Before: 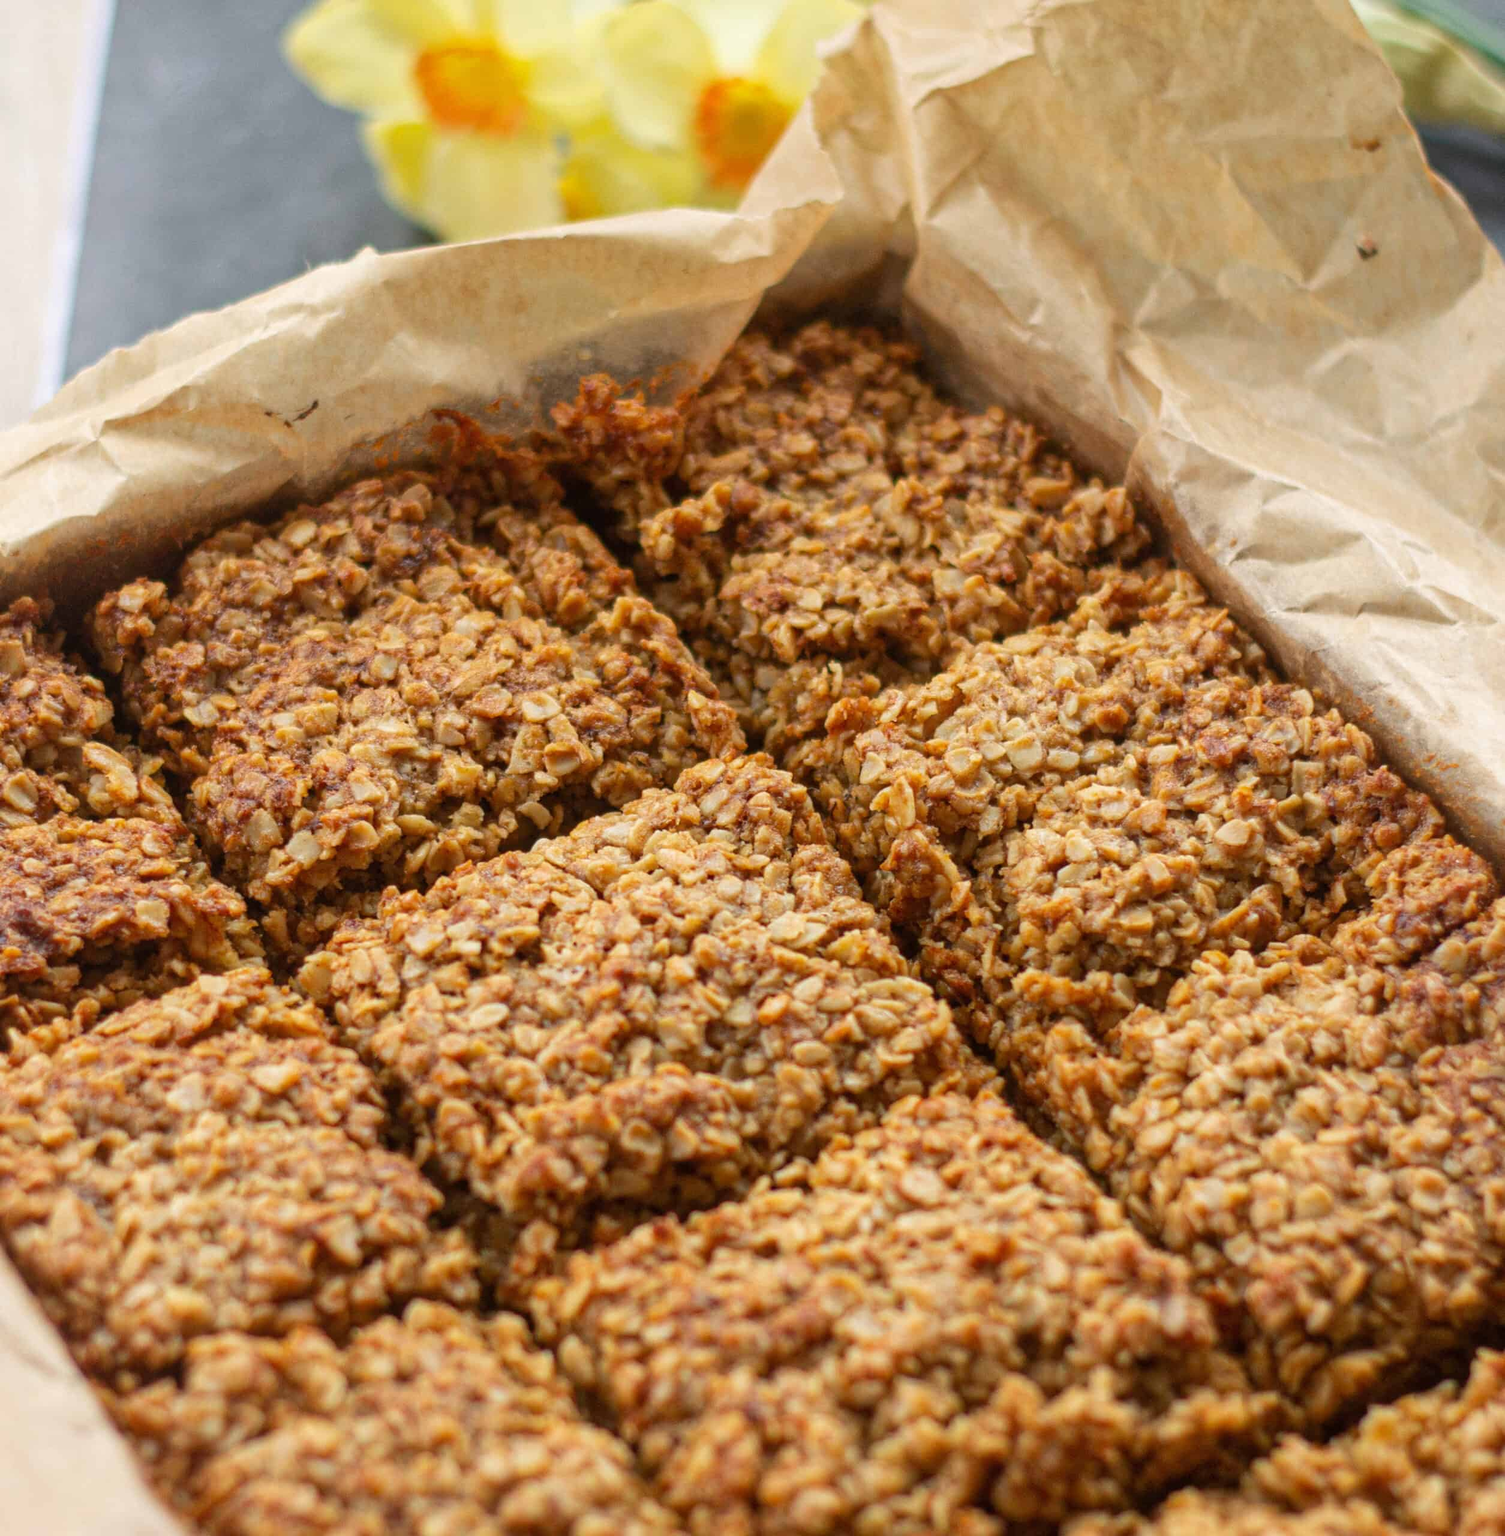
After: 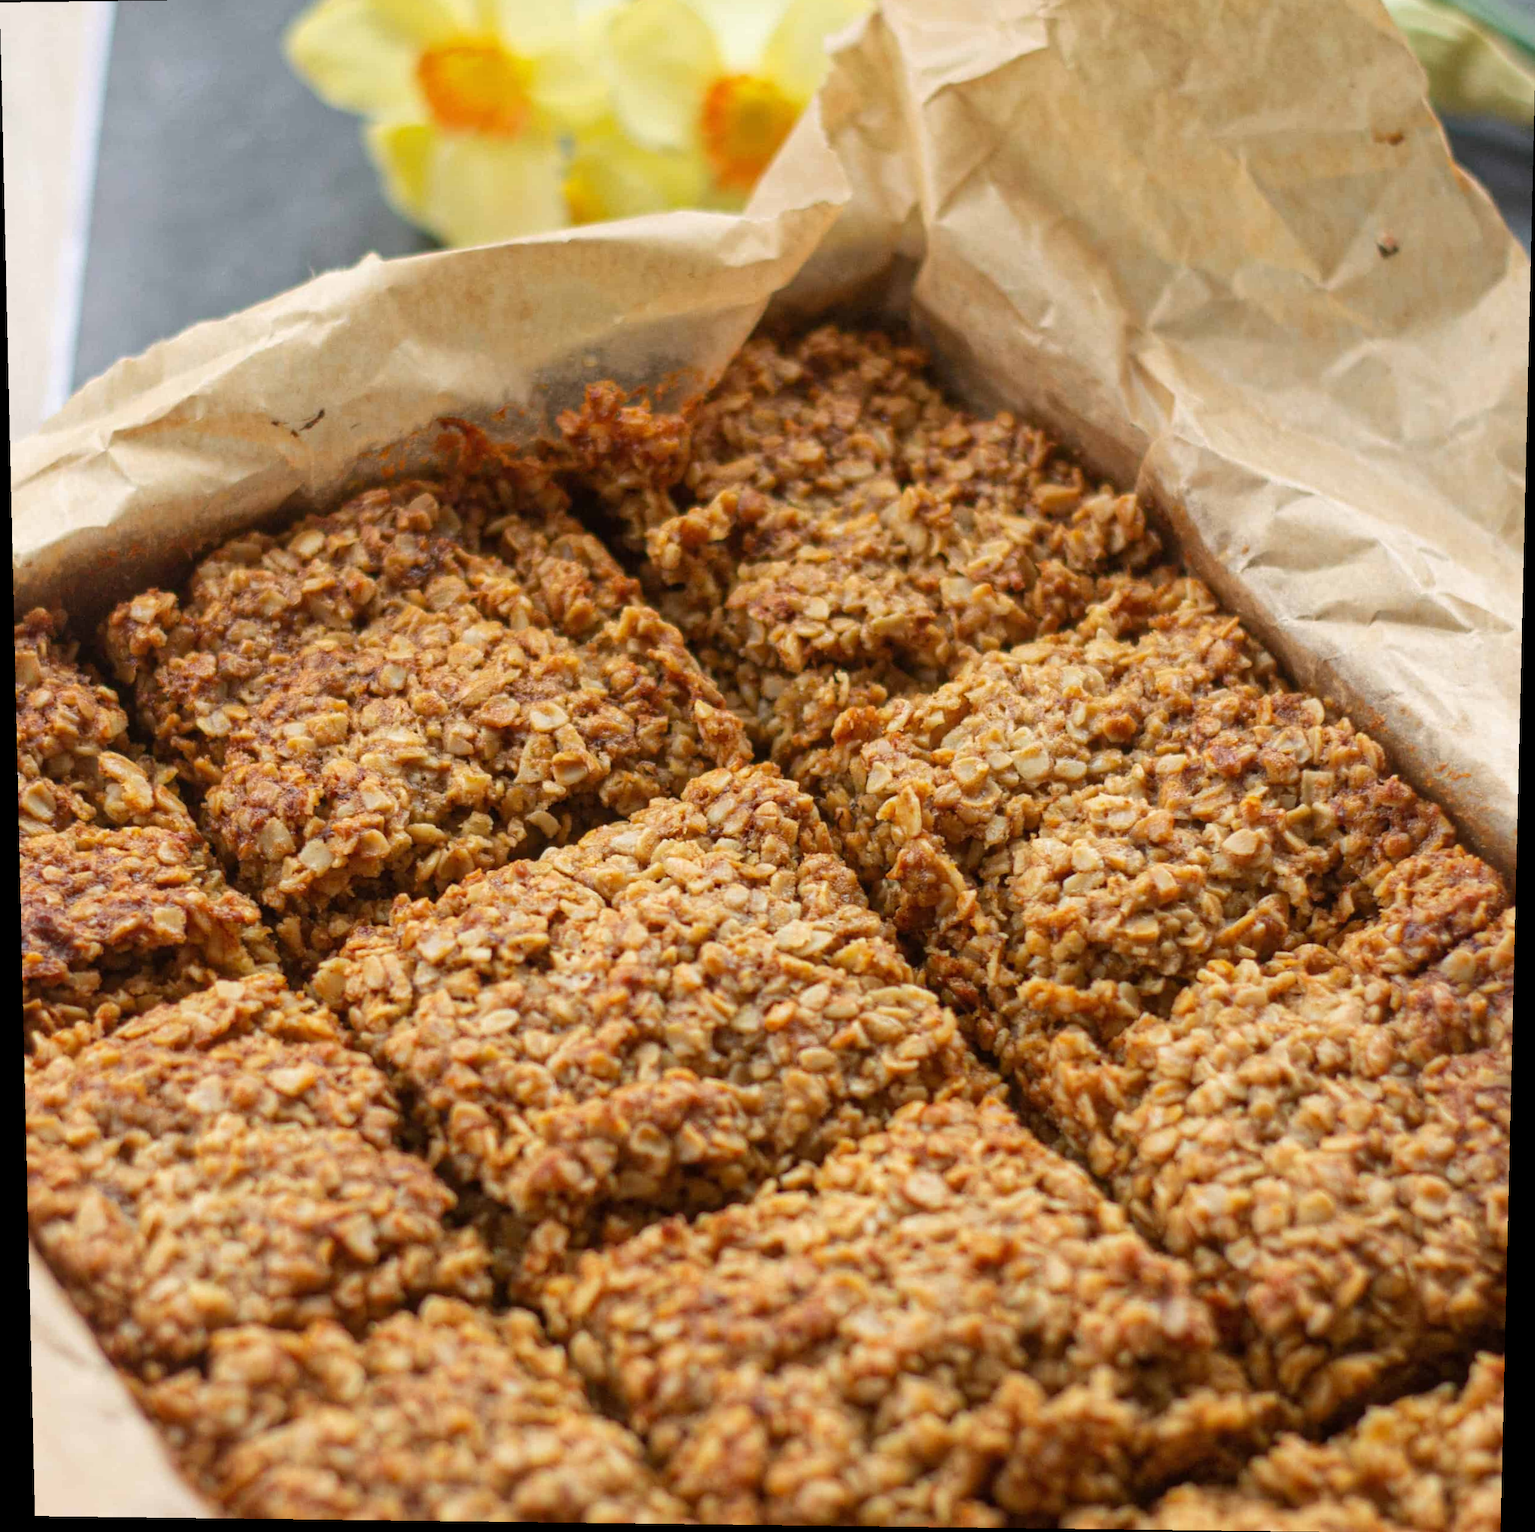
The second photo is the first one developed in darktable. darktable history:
crop: top 1.049%, right 0.001%
rotate and perspective: lens shift (vertical) 0.048, lens shift (horizontal) -0.024, automatic cropping off
